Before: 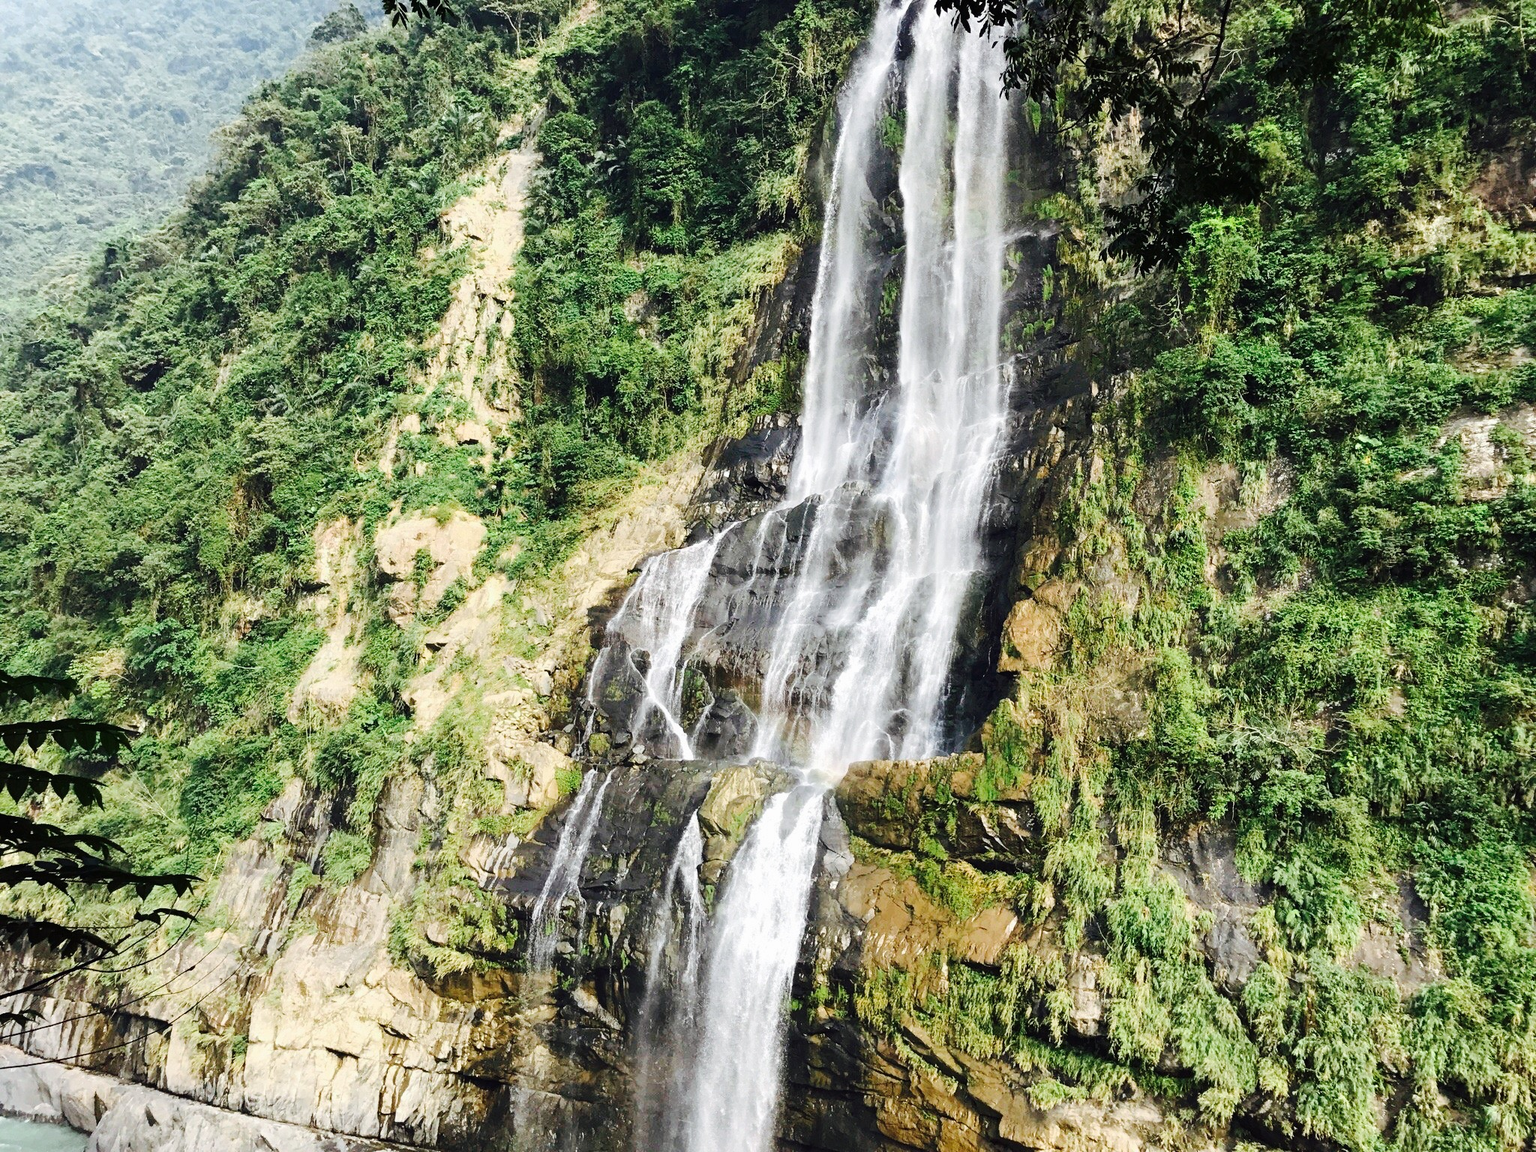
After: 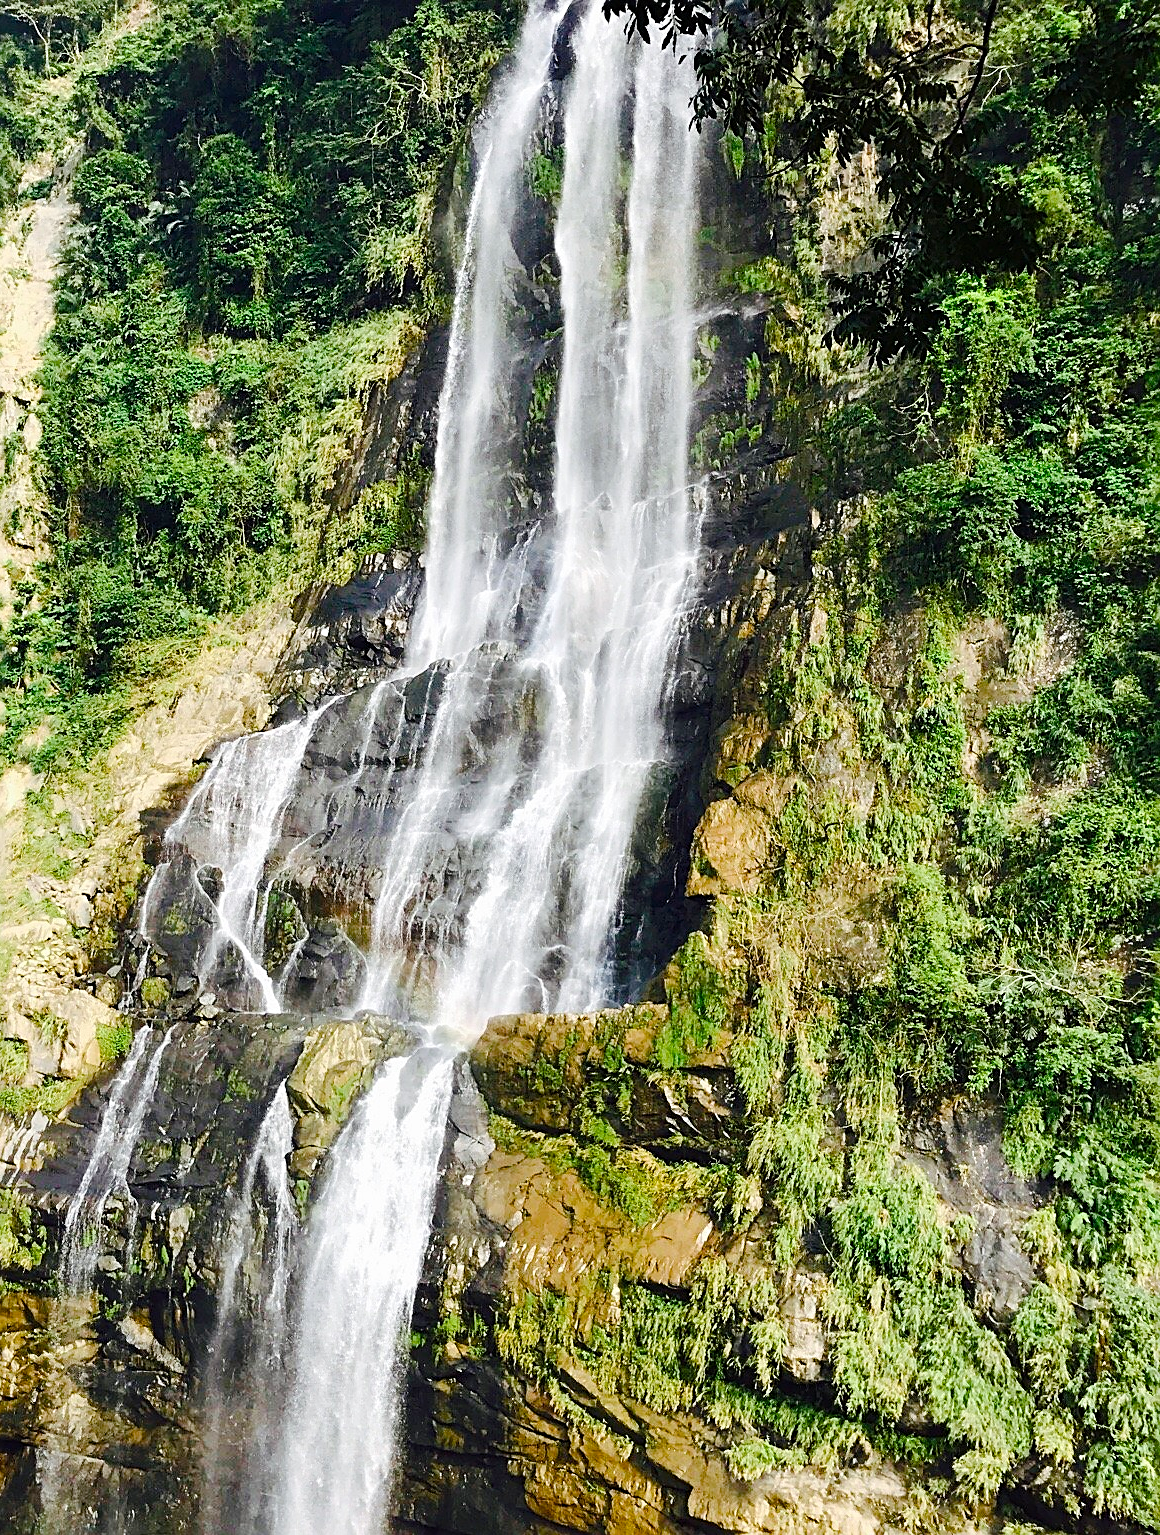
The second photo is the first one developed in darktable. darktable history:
sharpen: on, module defaults
crop: left 31.458%, top 0%, right 11.876%
color balance rgb: perceptual saturation grading › global saturation 35%, perceptual saturation grading › highlights -30%, perceptual saturation grading › shadows 35%, perceptual brilliance grading › global brilliance 3%, perceptual brilliance grading › highlights -3%, perceptual brilliance grading › shadows 3%
